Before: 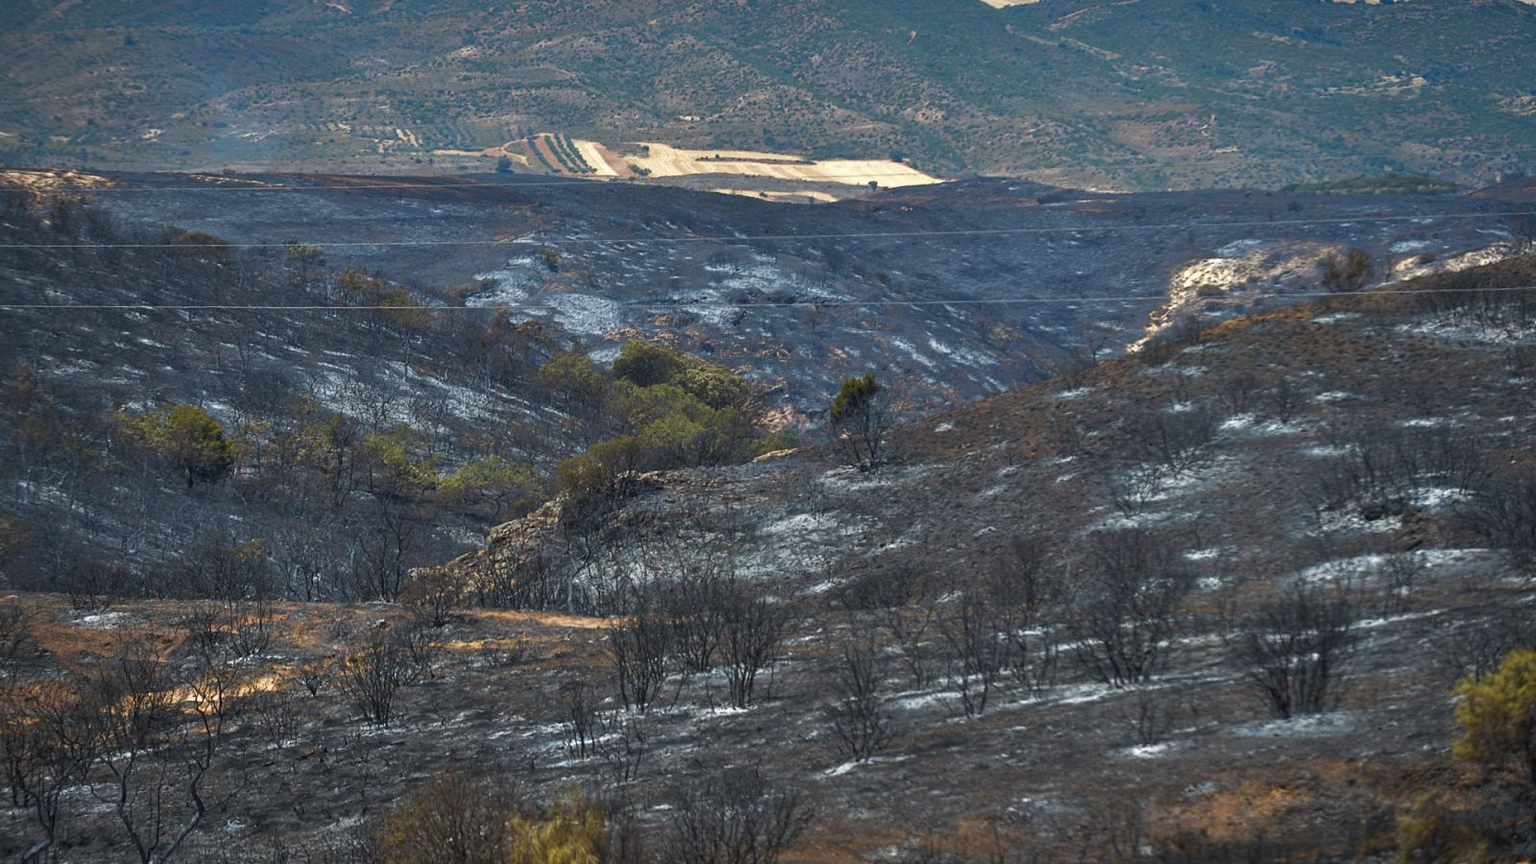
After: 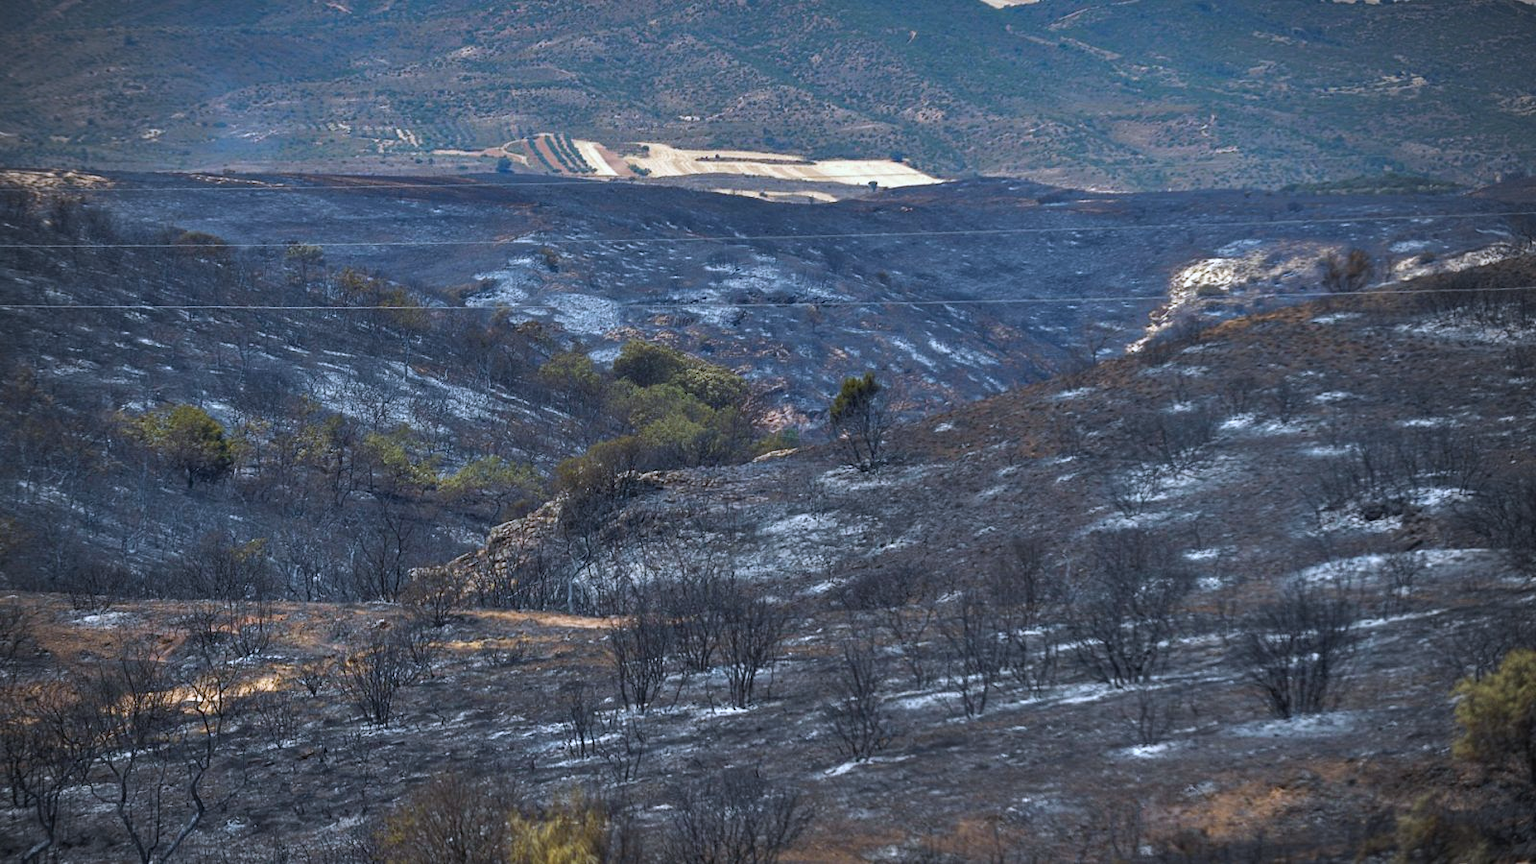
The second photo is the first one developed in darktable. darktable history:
color calibration: illuminant as shot in camera, x 0.37, y 0.382, temperature 4320.63 K, saturation algorithm version 1 (2020)
shadows and highlights: shadows 36.37, highlights -26.69, soften with gaussian
vignetting: brightness -0.575, center (-0.035, 0.155)
